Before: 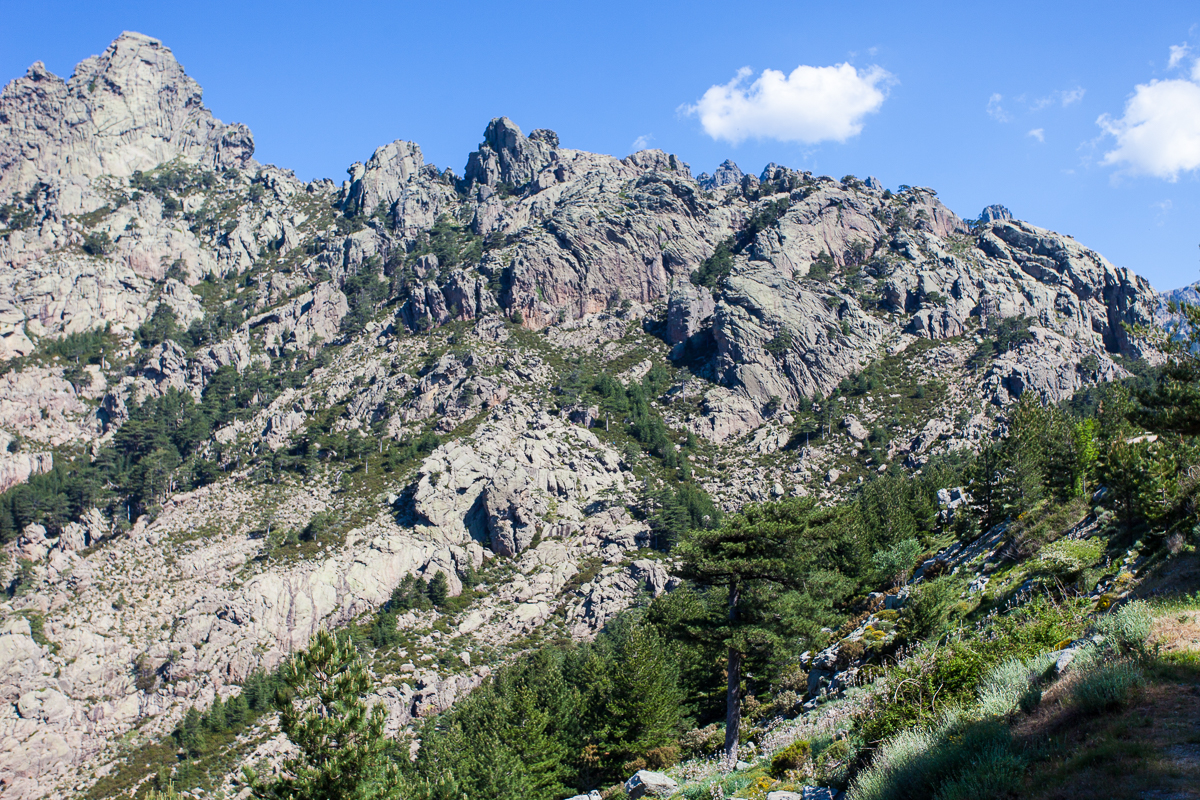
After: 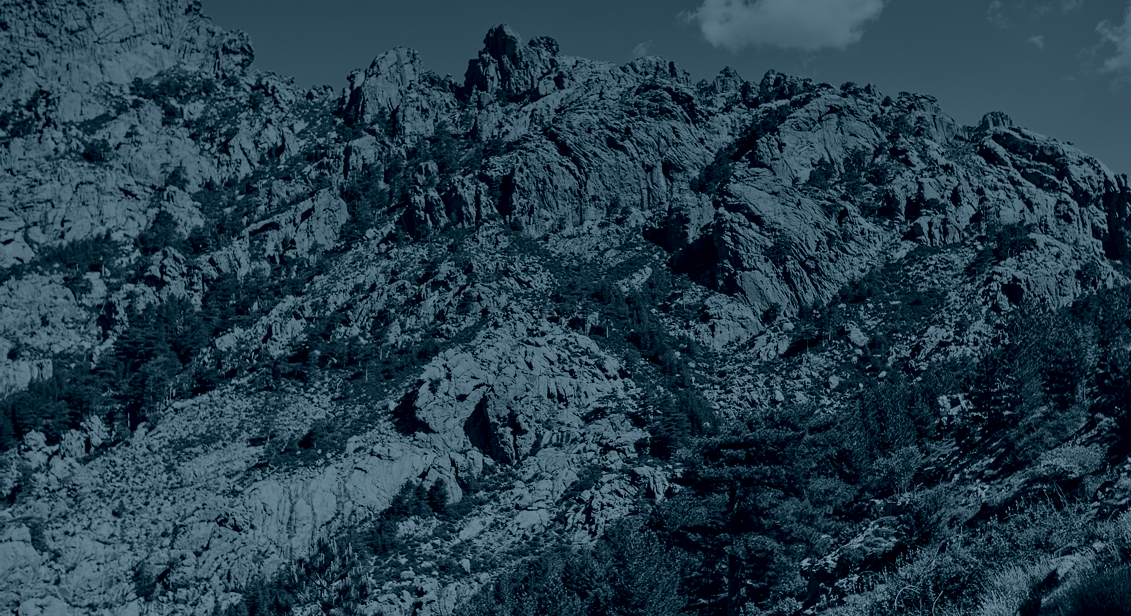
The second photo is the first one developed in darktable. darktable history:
colorize: hue 194.4°, saturation 29%, source mix 61.75%, lightness 3.98%, version 1
graduated density: on, module defaults
crop and rotate: angle 0.03°, top 11.643%, right 5.651%, bottom 11.189%
contrast equalizer: y [[0.51, 0.537, 0.559, 0.574, 0.599, 0.618], [0.5 ×6], [0.5 ×6], [0 ×6], [0 ×6]]
color balance: lift [1.005, 0.99, 1.007, 1.01], gamma [1, 0.979, 1.011, 1.021], gain [0.923, 1.098, 1.025, 0.902], input saturation 90.45%, contrast 7.73%, output saturation 105.91%
